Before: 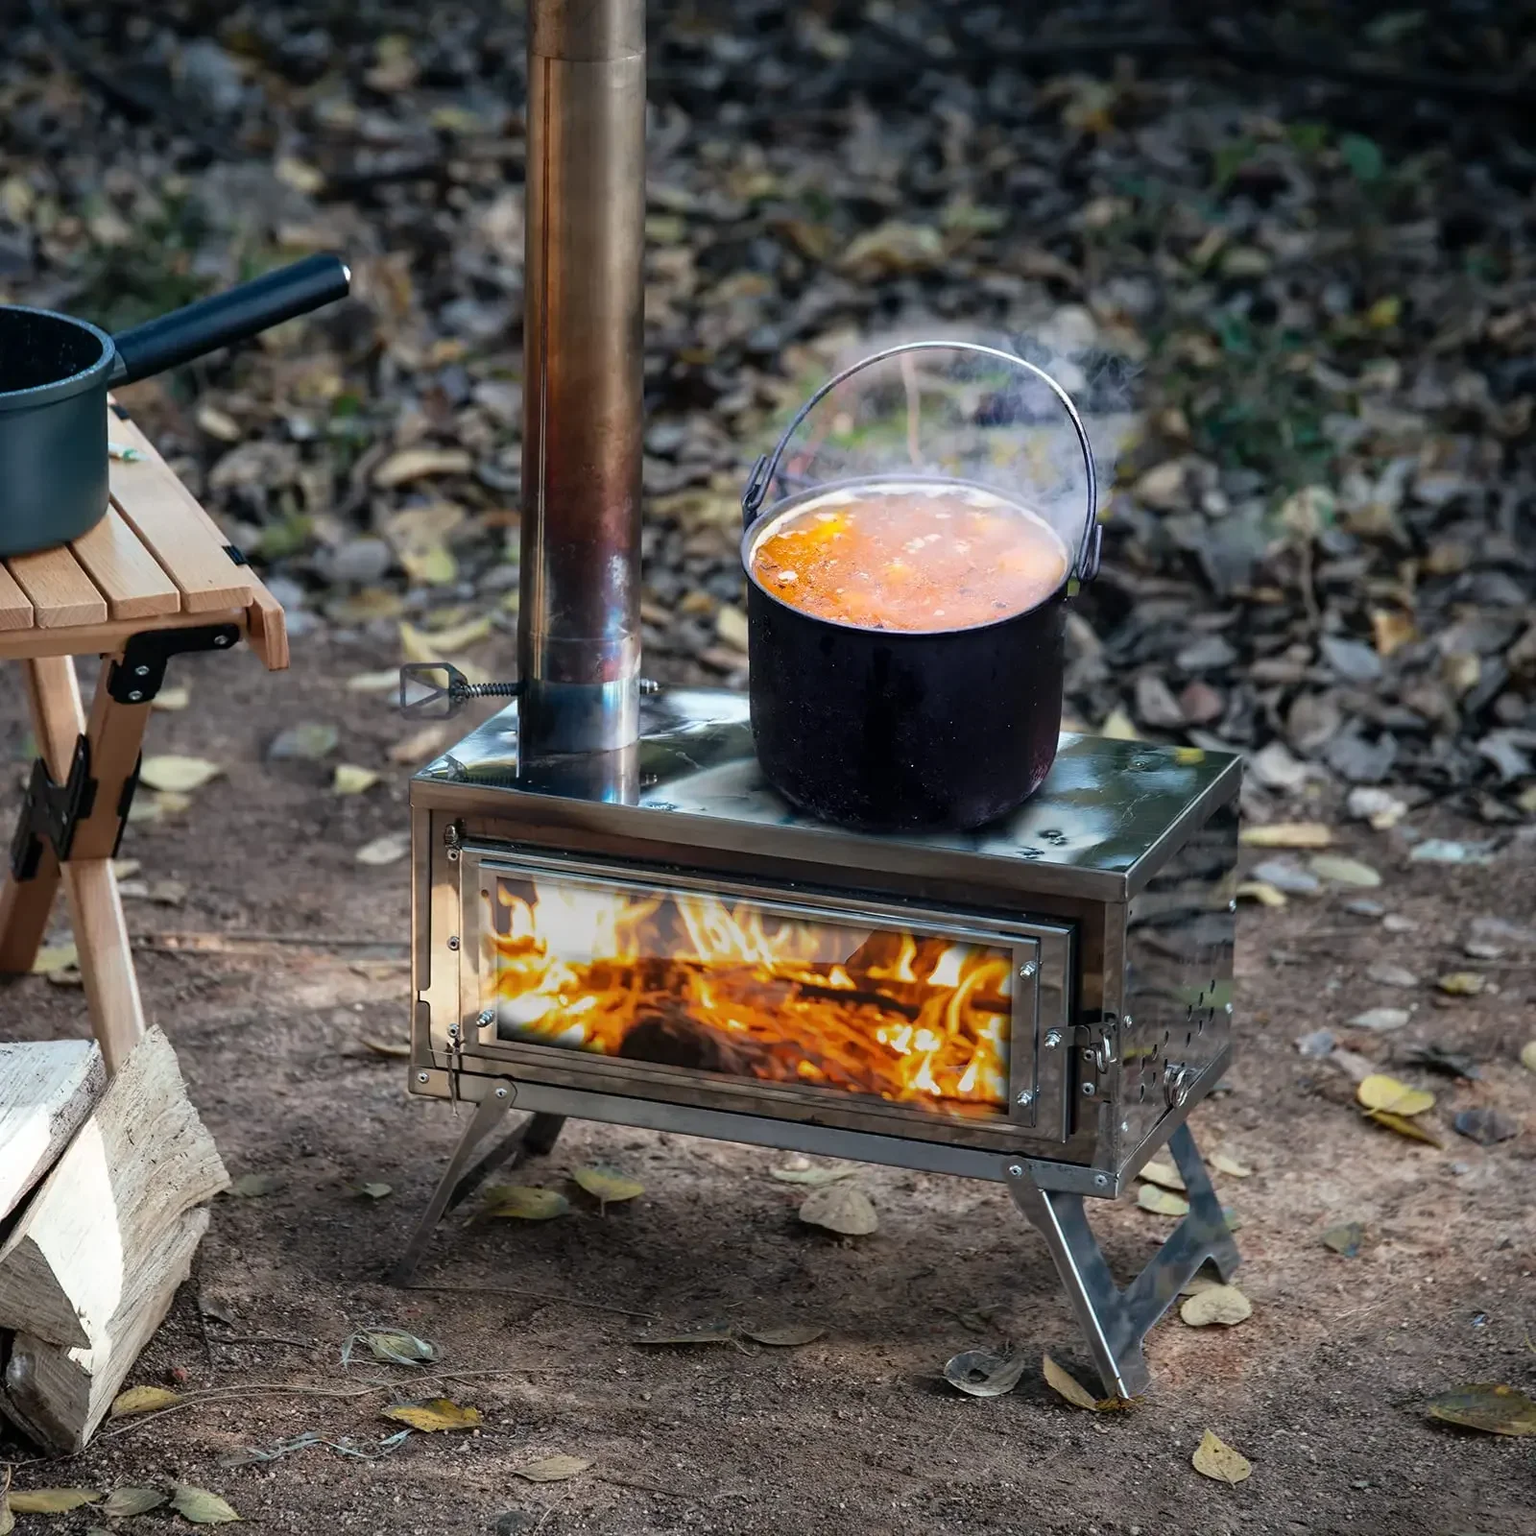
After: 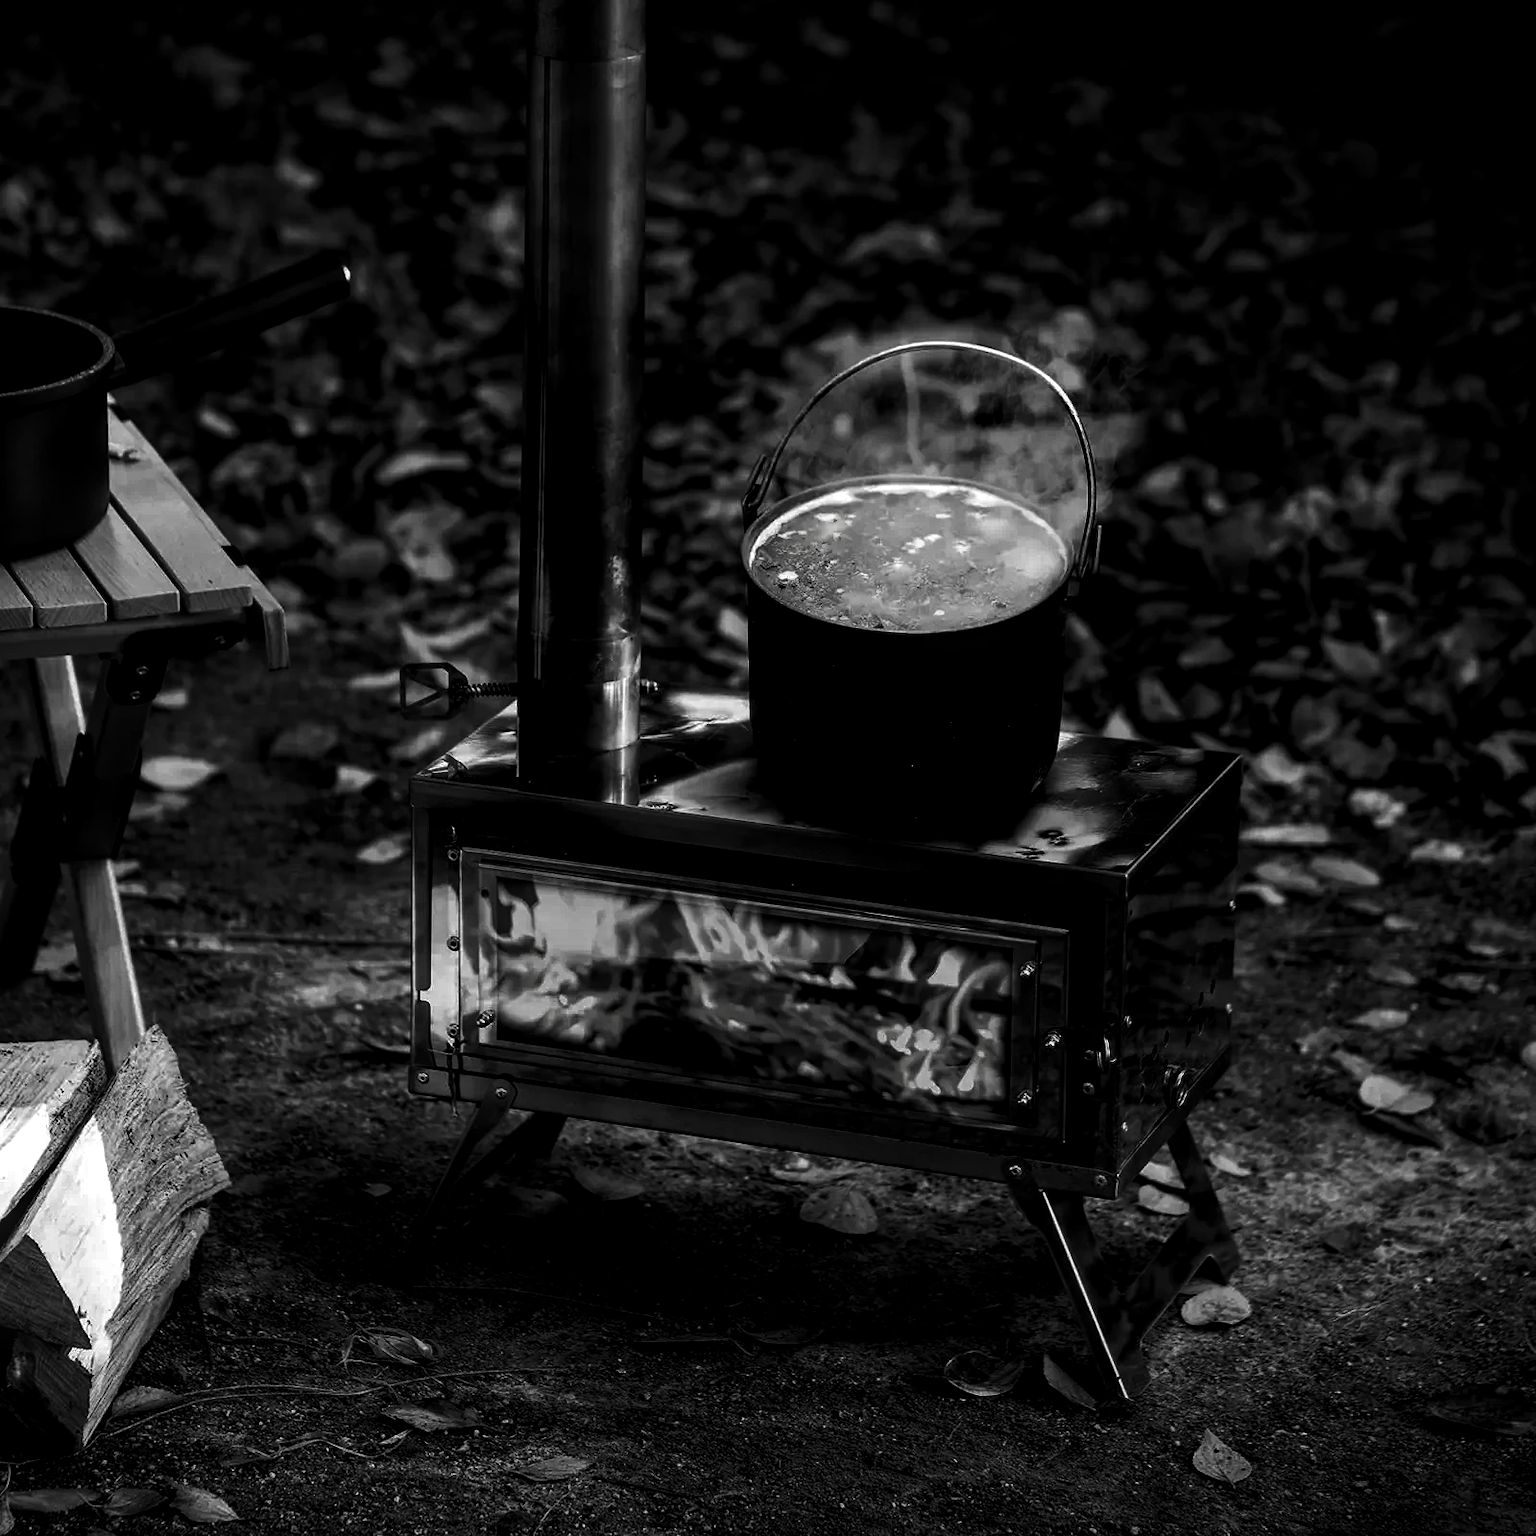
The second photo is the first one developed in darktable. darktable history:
contrast brightness saturation: contrast 0.023, brightness -0.994, saturation -0.995
local contrast: highlights 58%, detail 146%
